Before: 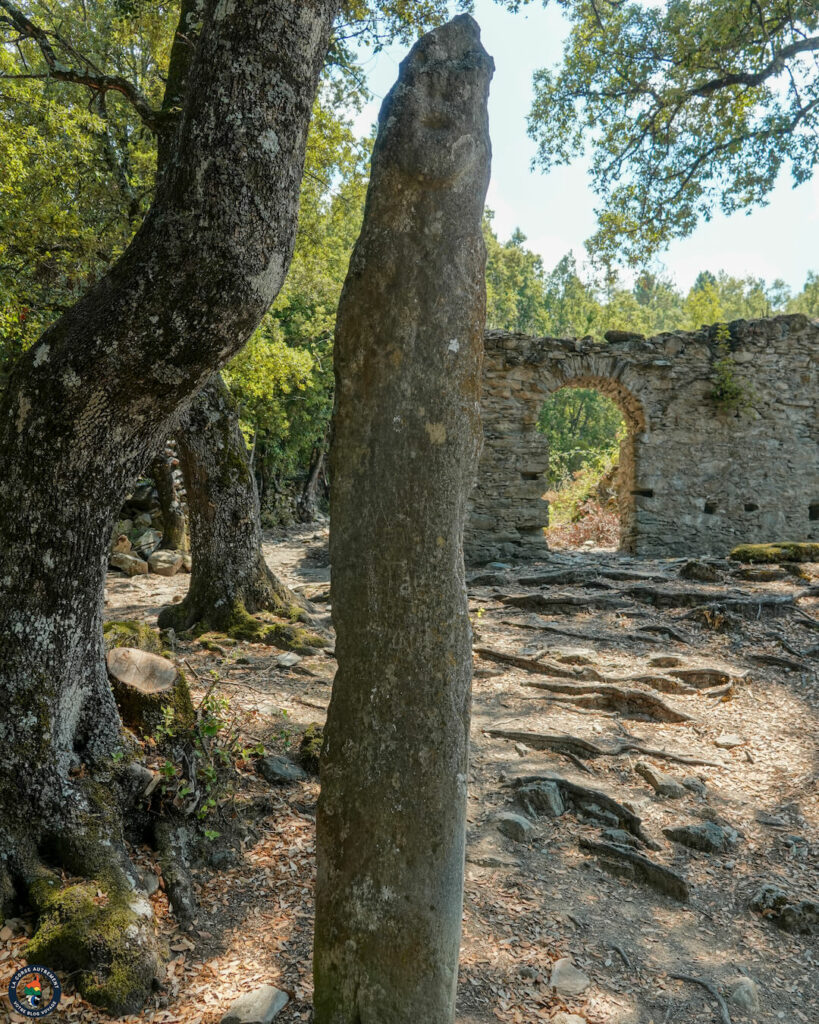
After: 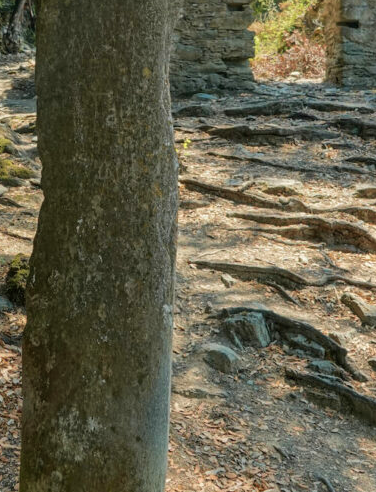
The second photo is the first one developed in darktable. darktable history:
velvia: on, module defaults
crop: left 35.901%, top 45.82%, right 18.151%, bottom 6.078%
